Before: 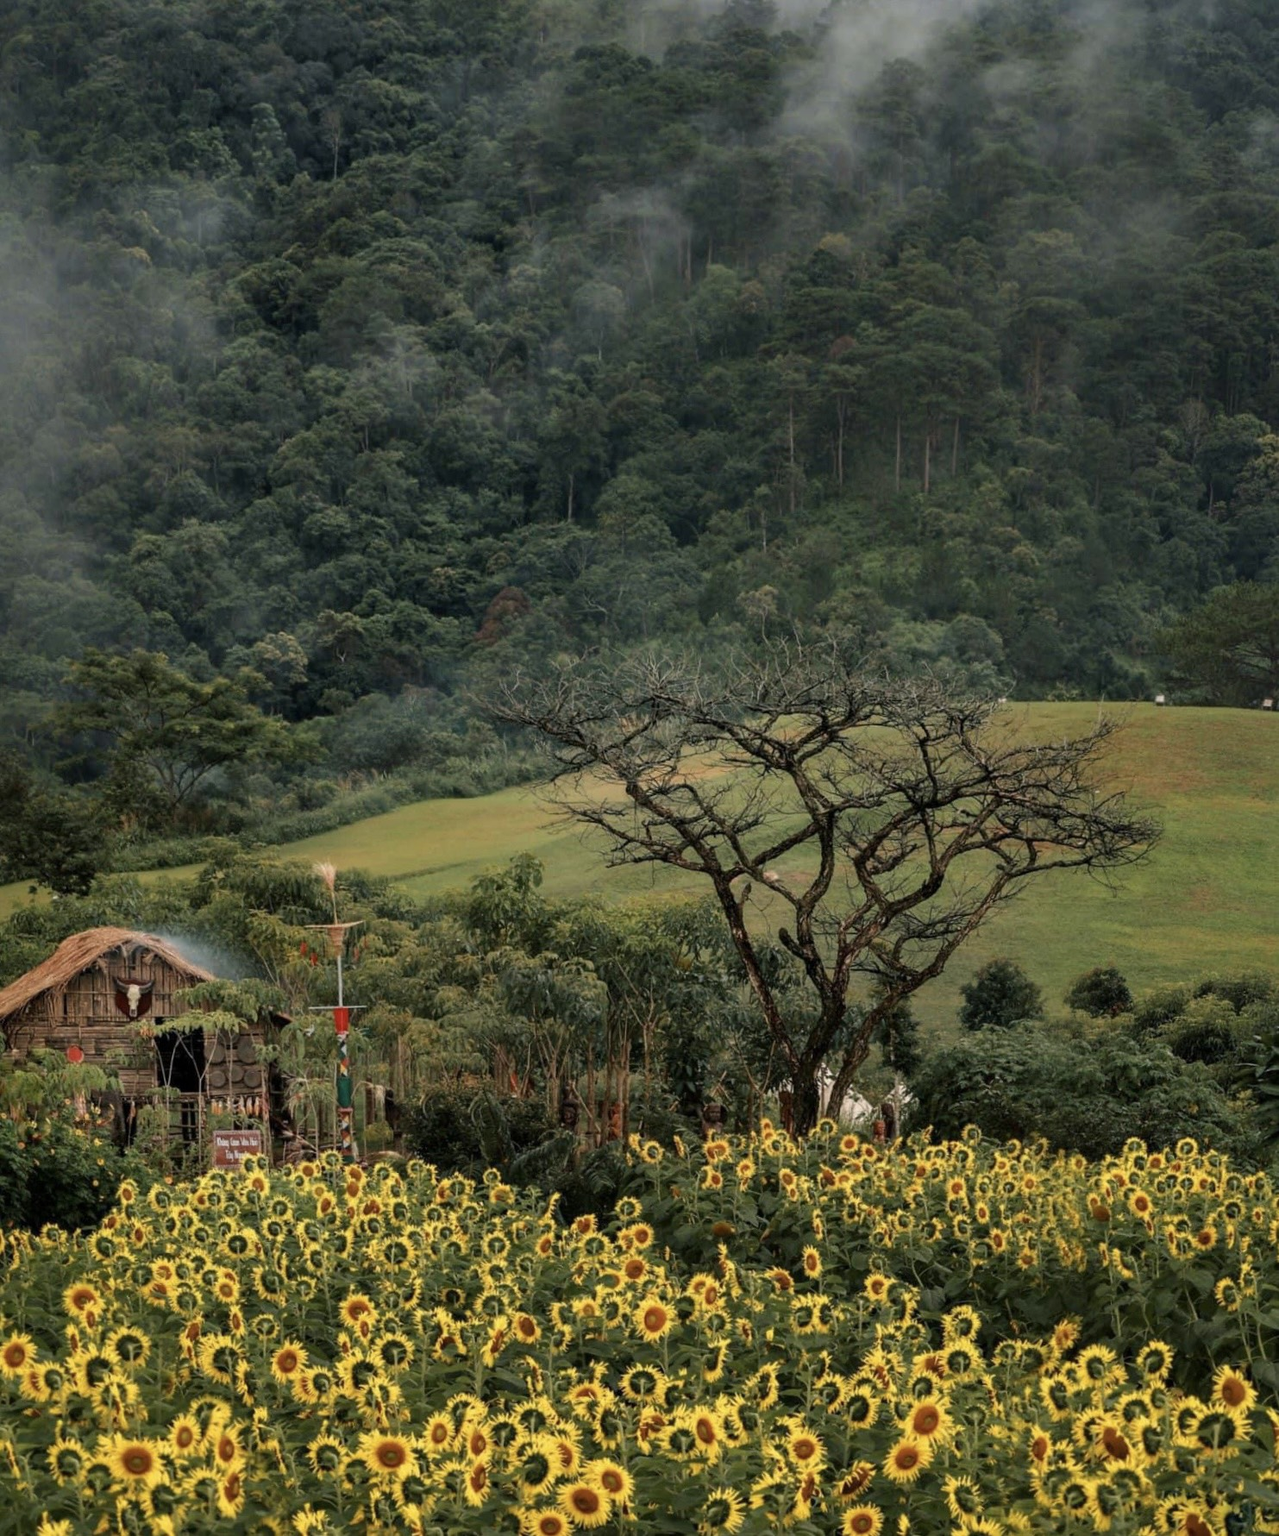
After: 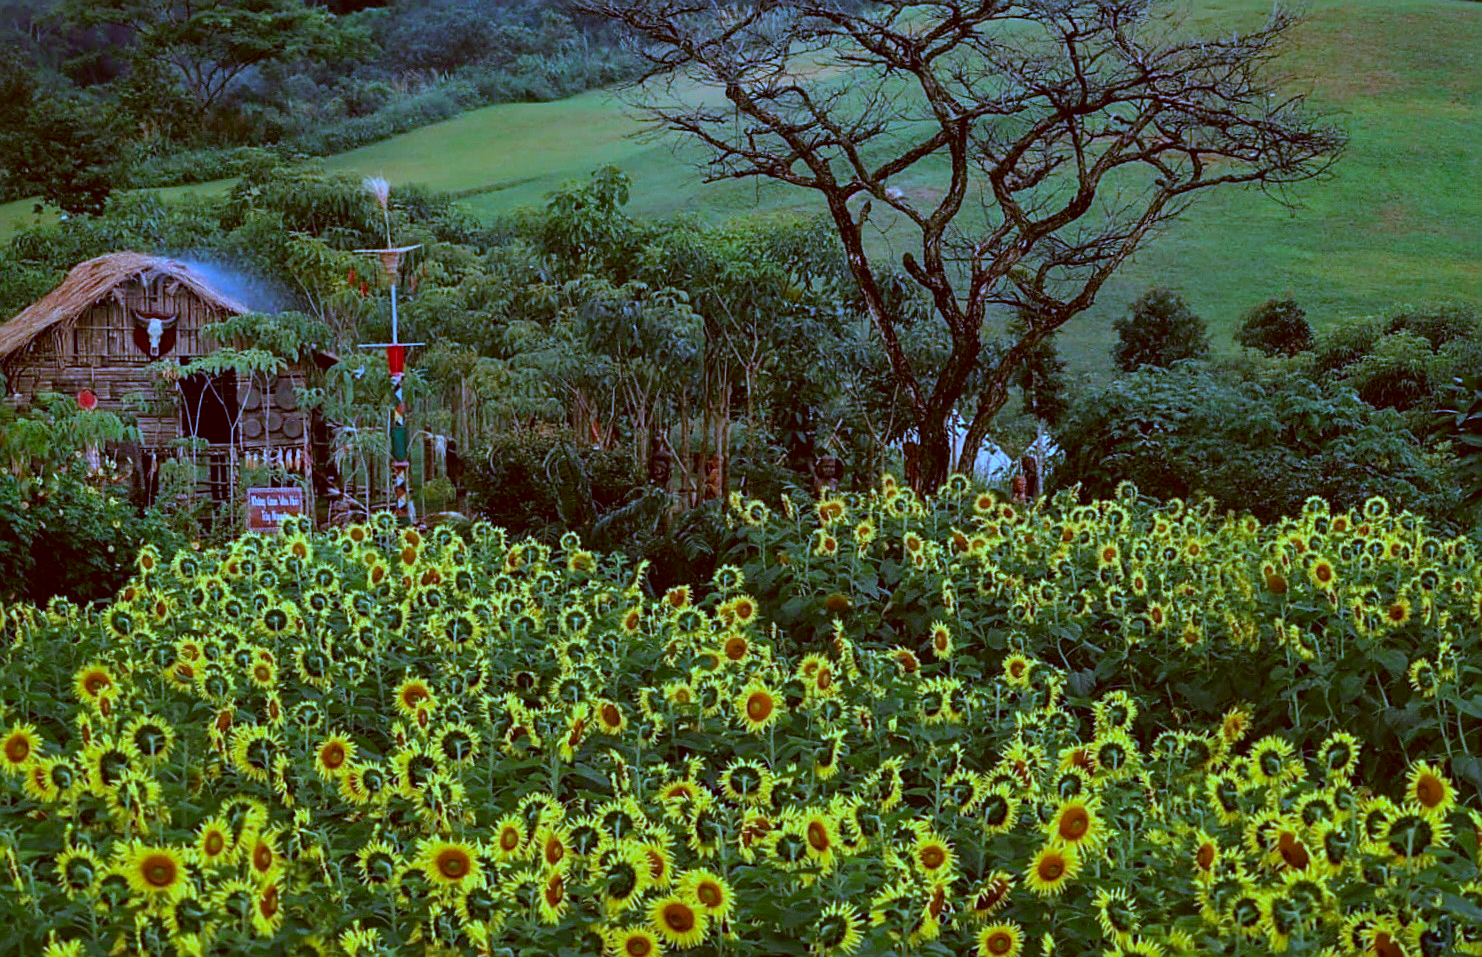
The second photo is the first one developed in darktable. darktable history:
color correction: highlights a* -5.94, highlights b* 9.48, shadows a* 10.12, shadows b* 23.94
white balance: red 0.766, blue 1.537
crop and rotate: top 46.237%
color calibration: illuminant as shot in camera, x 0.358, y 0.373, temperature 4628.91 K
color balance rgb: linear chroma grading › global chroma 15%, perceptual saturation grading › global saturation 30%
sharpen: on, module defaults
